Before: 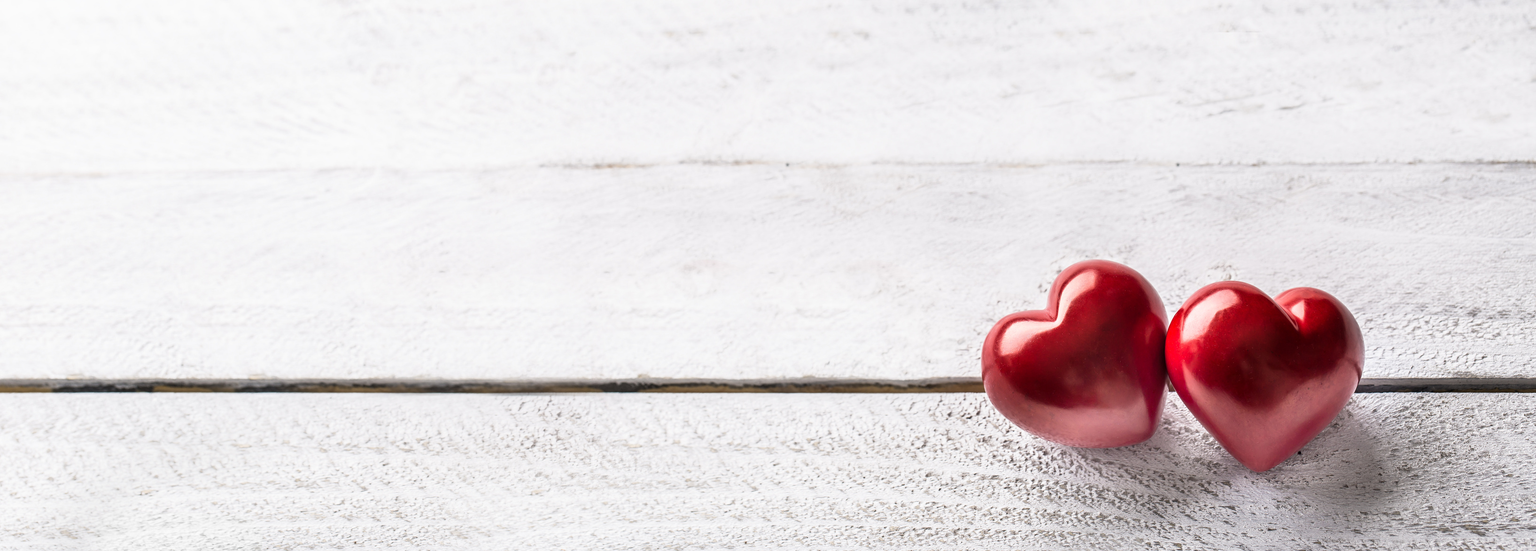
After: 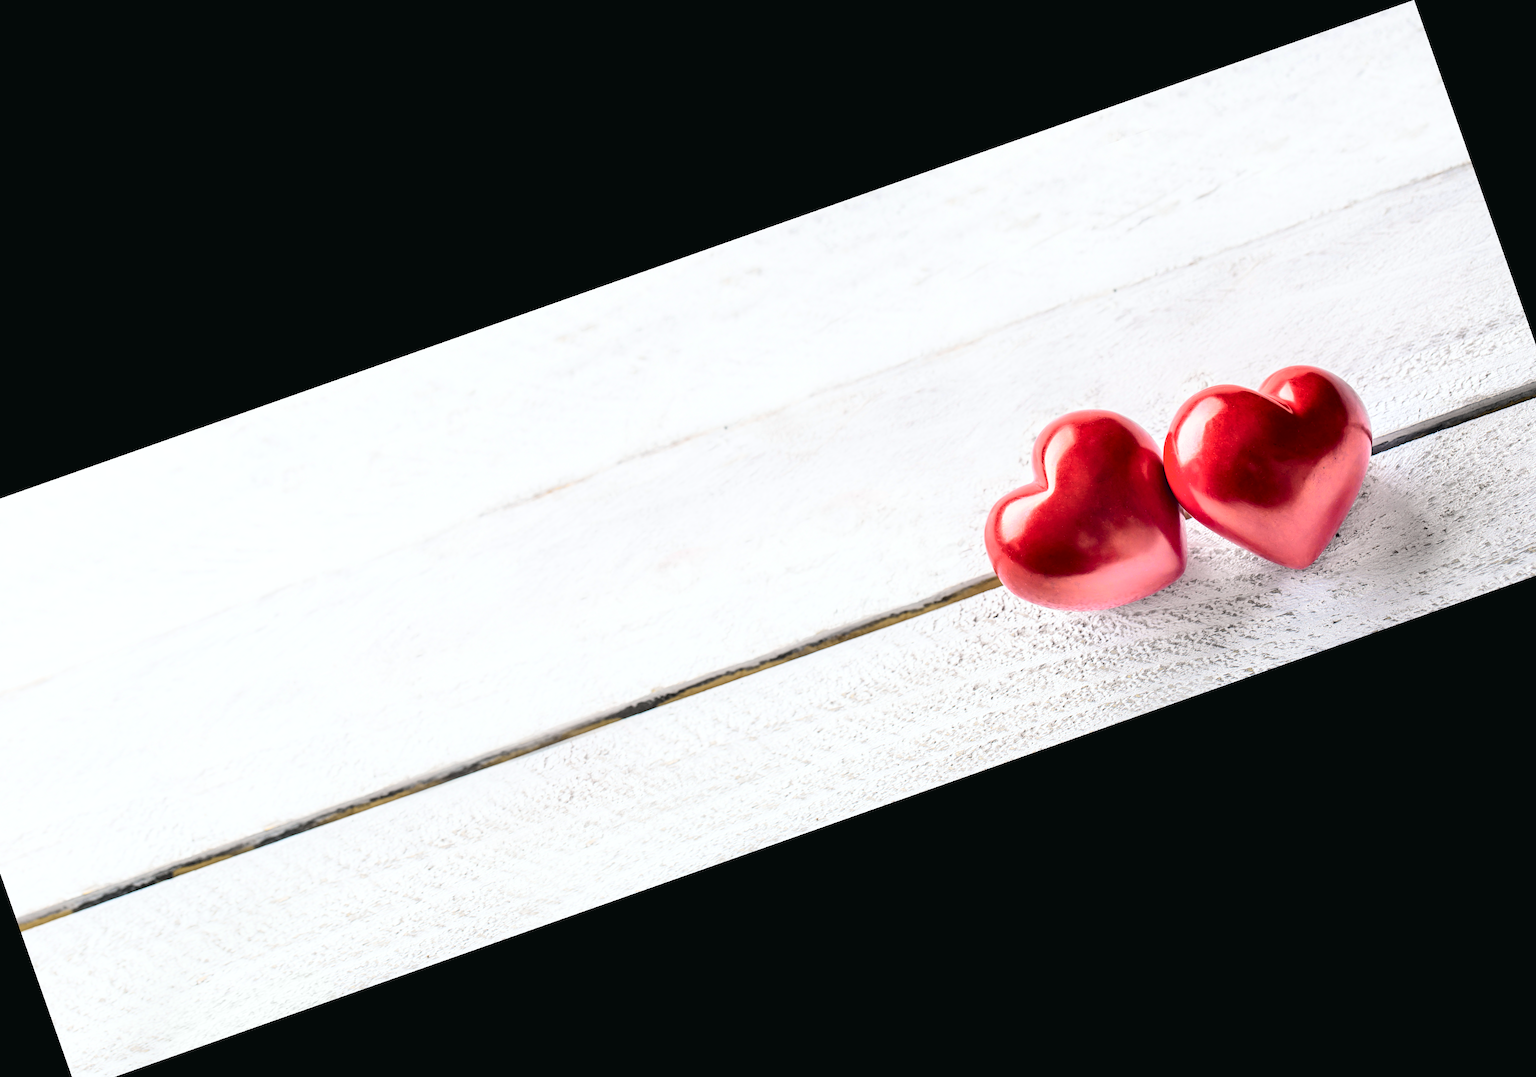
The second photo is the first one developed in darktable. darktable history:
tone curve: curves: ch0 [(0, 0.022) (0.114, 0.083) (0.281, 0.315) (0.447, 0.557) (0.588, 0.711) (0.786, 0.839) (0.999, 0.949)]; ch1 [(0, 0) (0.389, 0.352) (0.458, 0.433) (0.486, 0.474) (0.509, 0.505) (0.535, 0.53) (0.555, 0.557) (0.586, 0.622) (0.677, 0.724) (1, 1)]; ch2 [(0, 0) (0.369, 0.388) (0.449, 0.431) (0.501, 0.5) (0.528, 0.52) (0.561, 0.59) (0.697, 0.721) (1, 1)], color space Lab, independent channels, preserve colors none
exposure: black level correction 0, exposure 0.5 EV, compensate highlight preservation false
crop and rotate: angle 19.43°, left 6.812%, right 4.125%, bottom 1.087%
